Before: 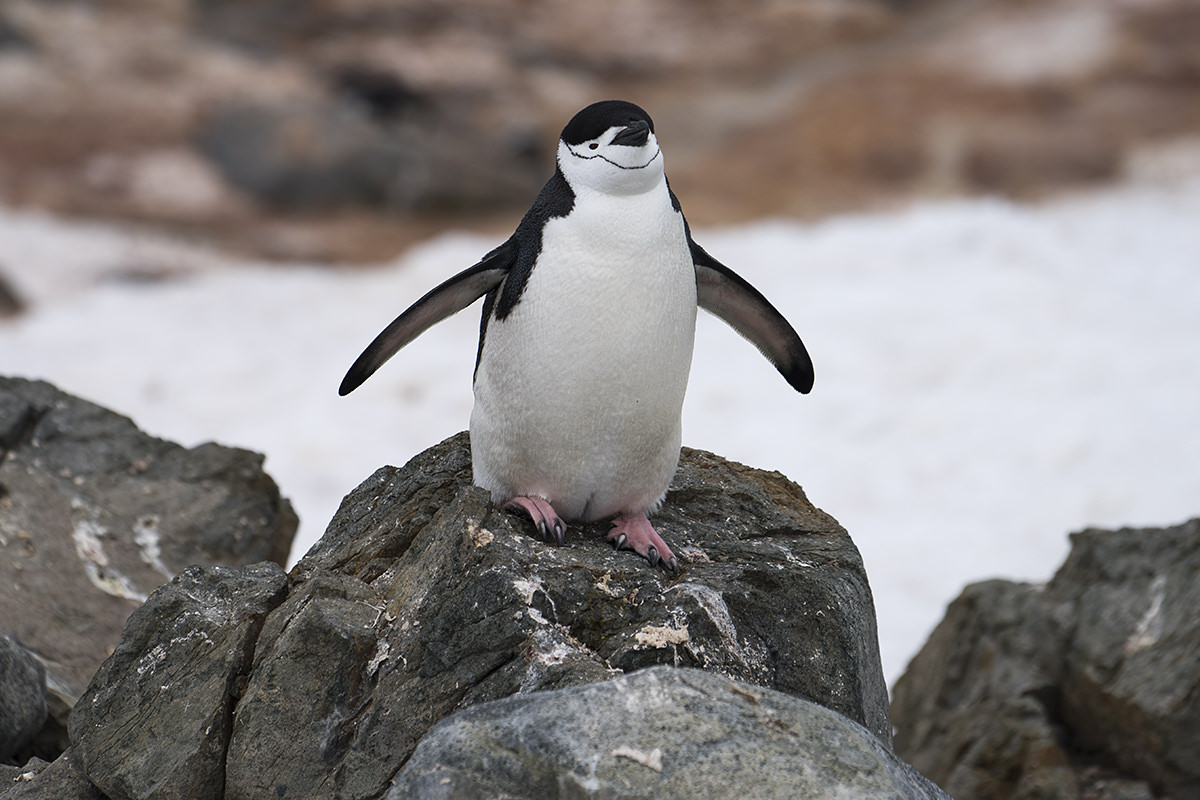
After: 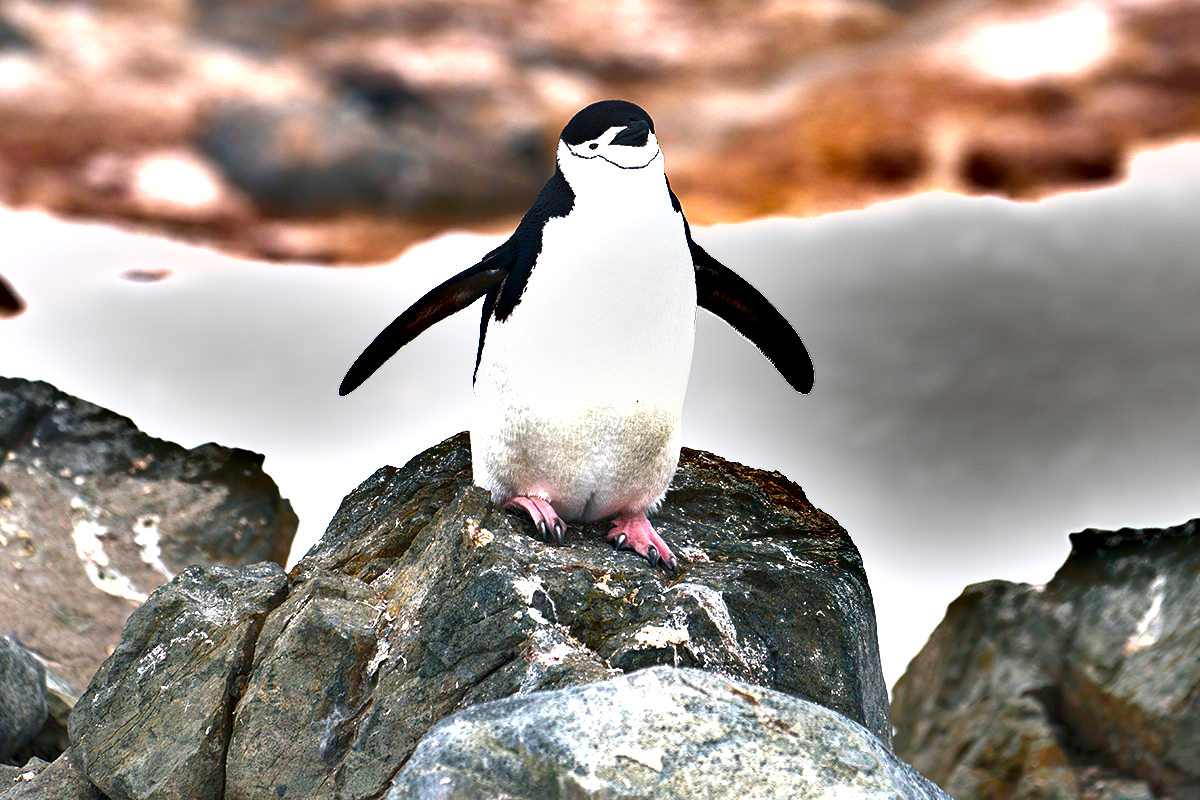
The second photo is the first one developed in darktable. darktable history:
color balance rgb: shadows lift › chroma 2.055%, shadows lift › hue 215.21°, linear chroma grading › shadows 31.512%, linear chroma grading › global chroma -2.326%, linear chroma grading › mid-tones 3.933%, perceptual saturation grading › global saturation 29.683%, perceptual brilliance grading › global brilliance 12.099%, perceptual brilliance grading › highlights 15.092%
shadows and highlights: low approximation 0.01, soften with gaussian
exposure: black level correction 0, exposure 0.858 EV, compensate exposure bias true, compensate highlight preservation false
